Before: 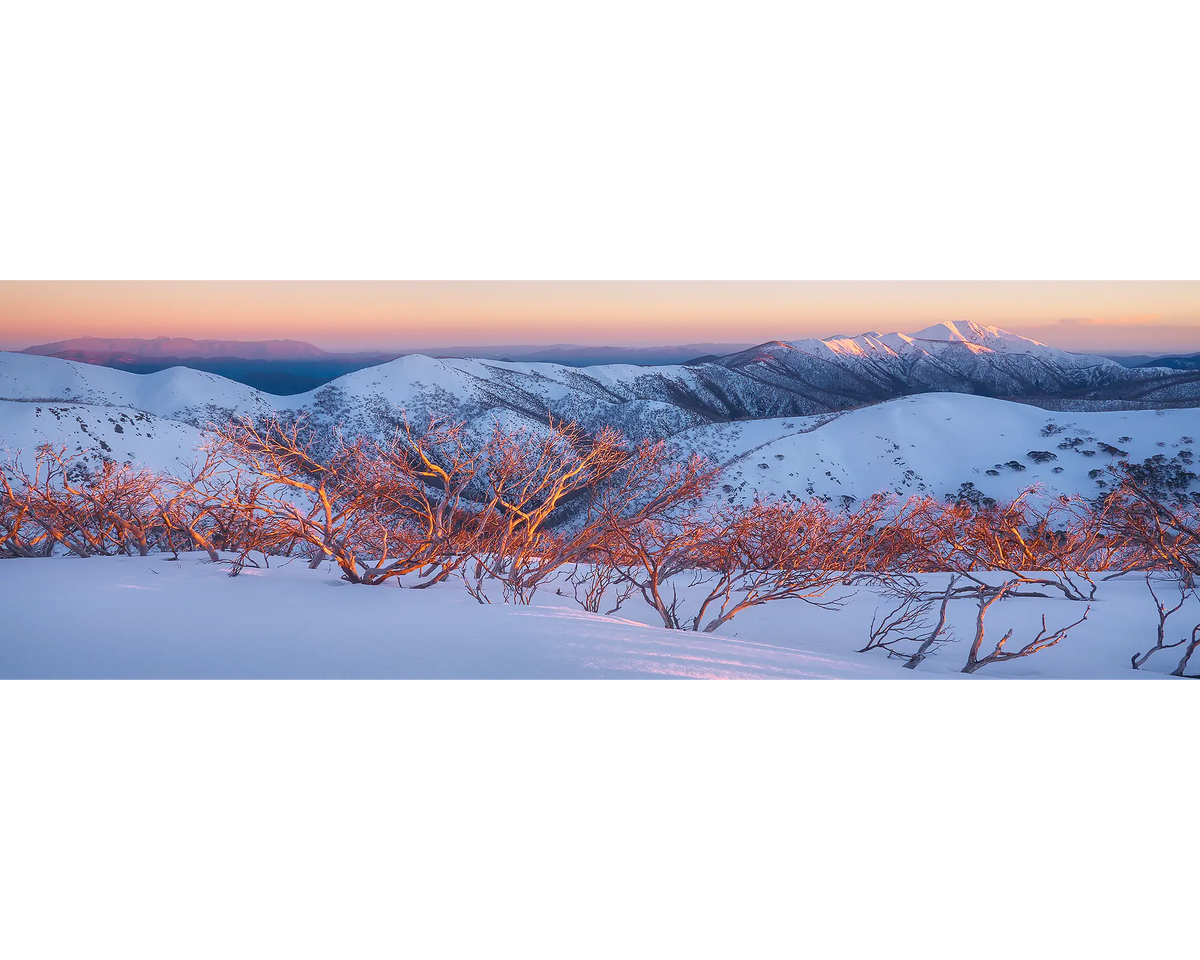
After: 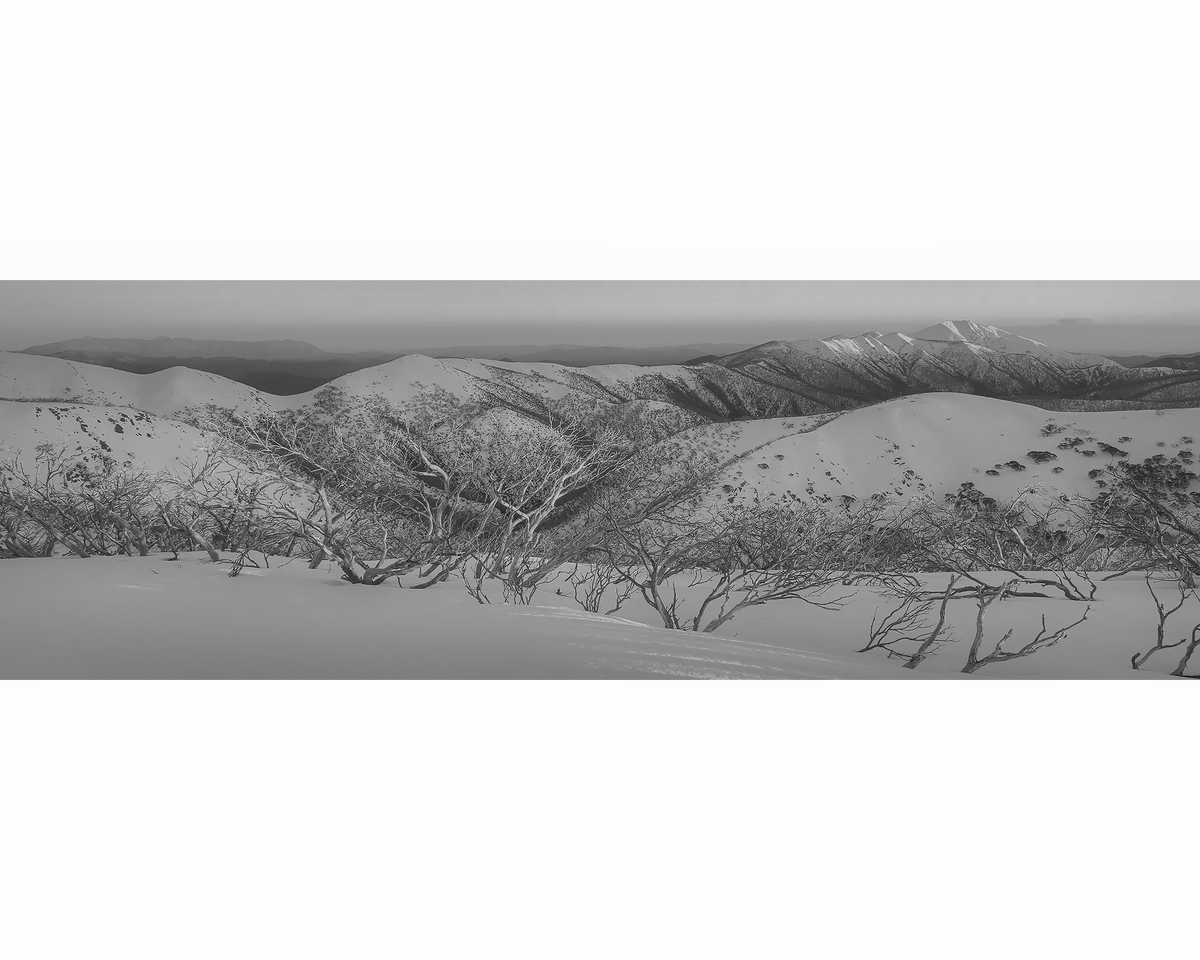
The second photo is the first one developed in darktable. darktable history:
monochrome: on, module defaults
shadows and highlights: highlights -60
color correction: highlights a* 10.12, highlights b* 39.04, shadows a* 14.62, shadows b* 3.37
